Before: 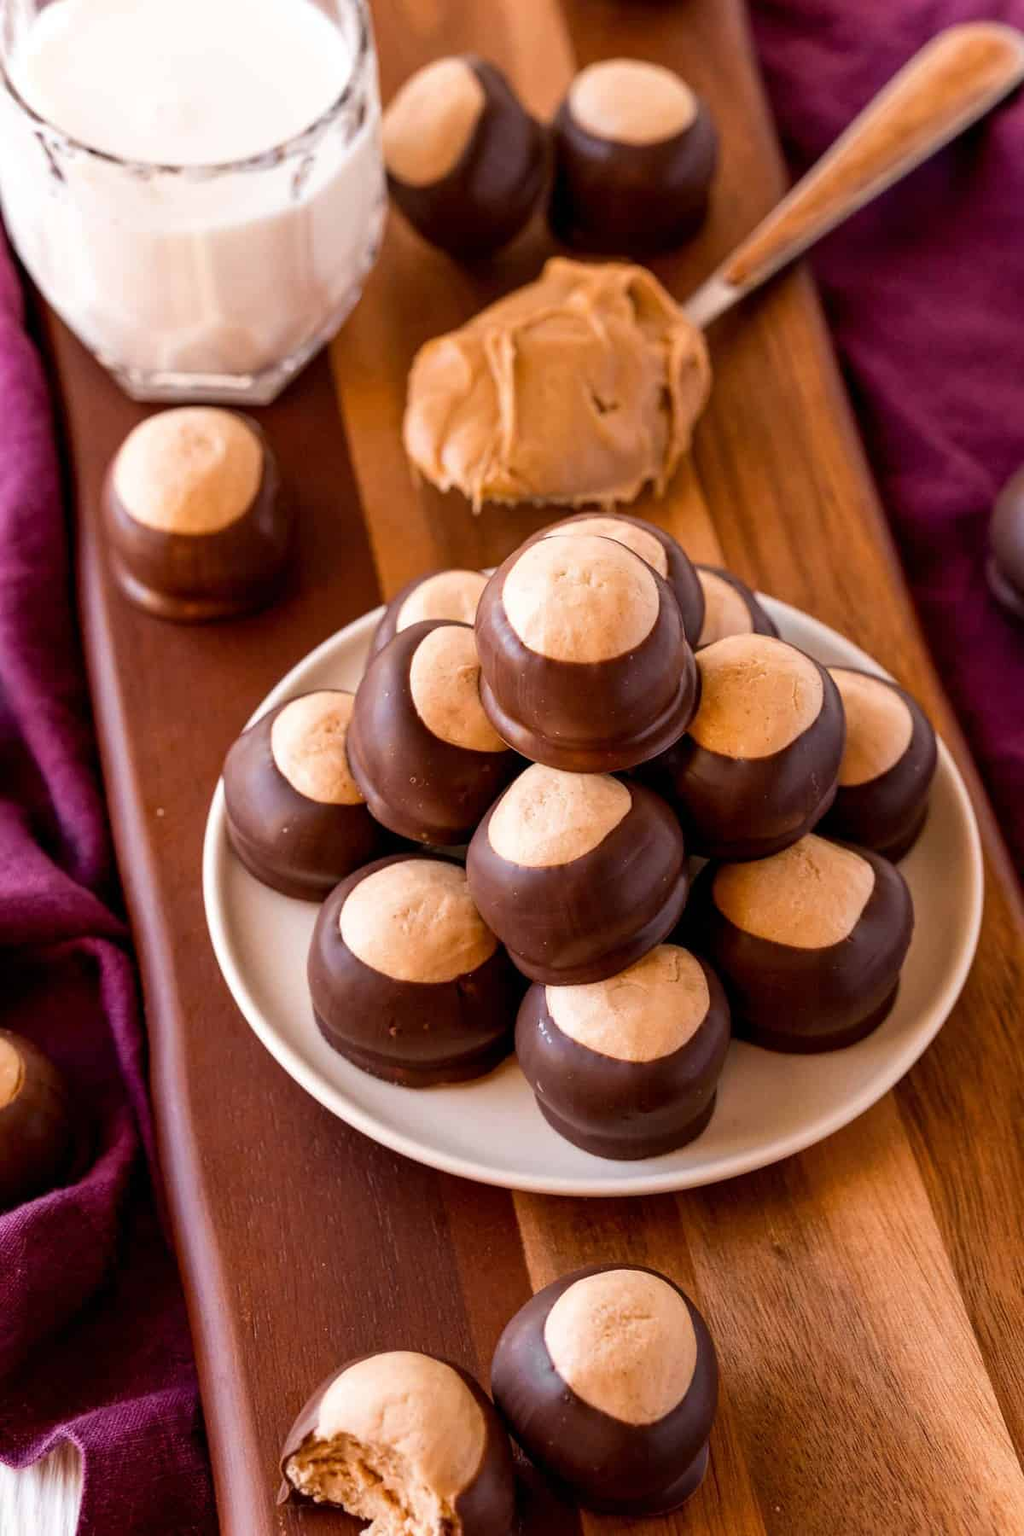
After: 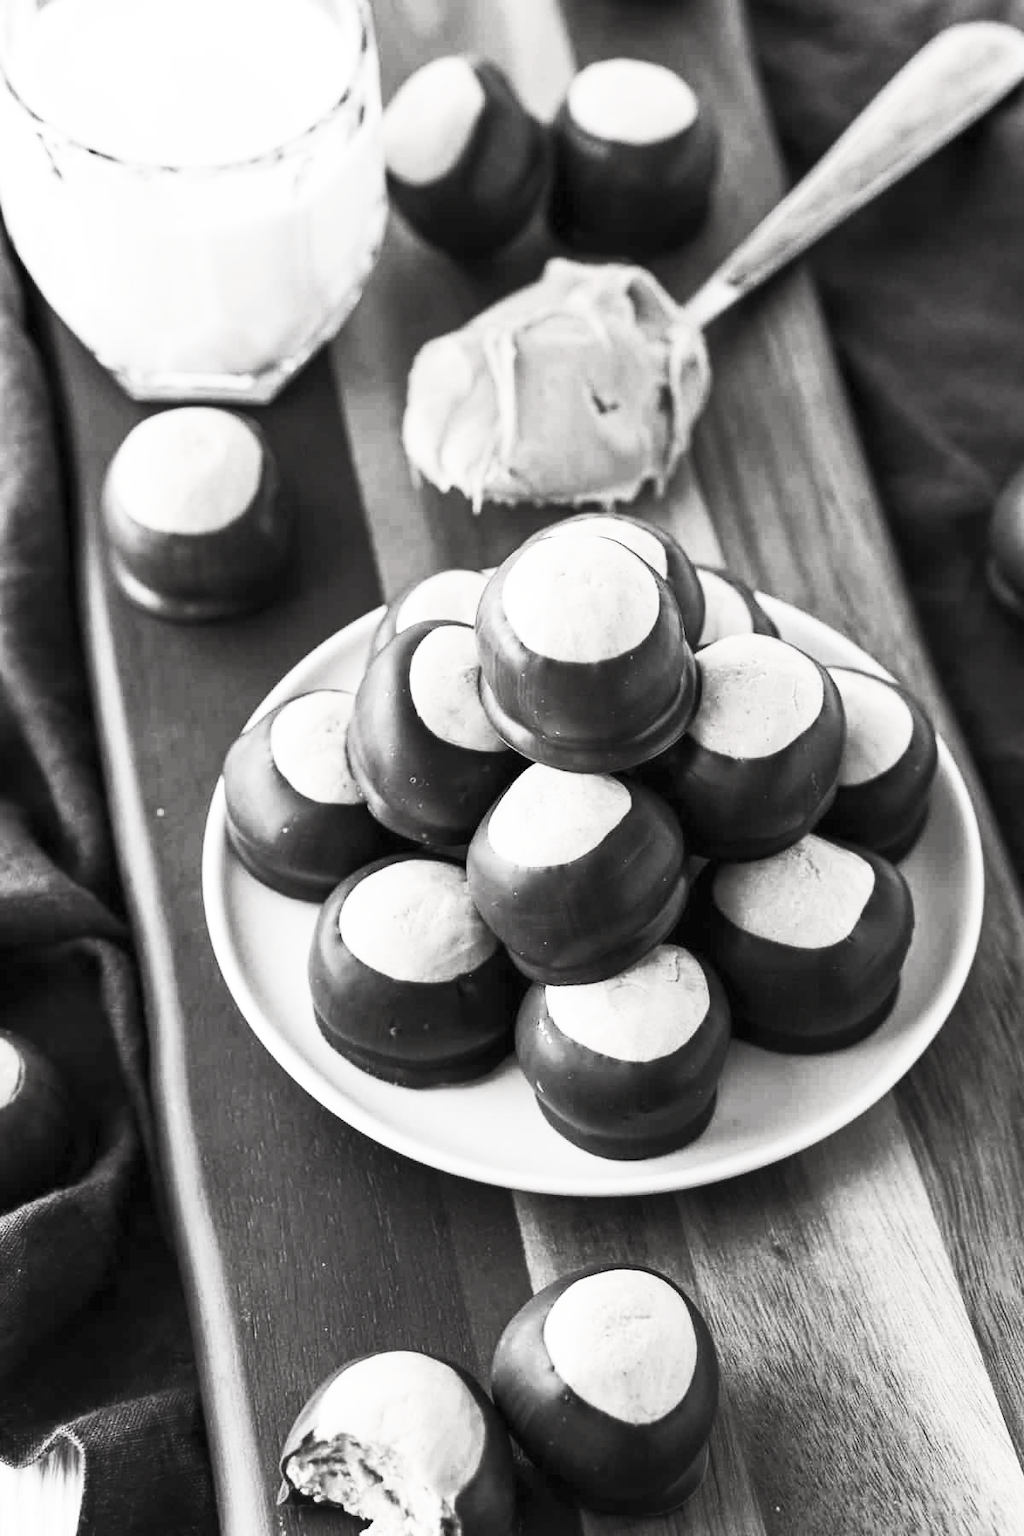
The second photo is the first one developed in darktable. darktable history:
contrast brightness saturation: contrast 0.545, brightness 0.459, saturation -0.981
